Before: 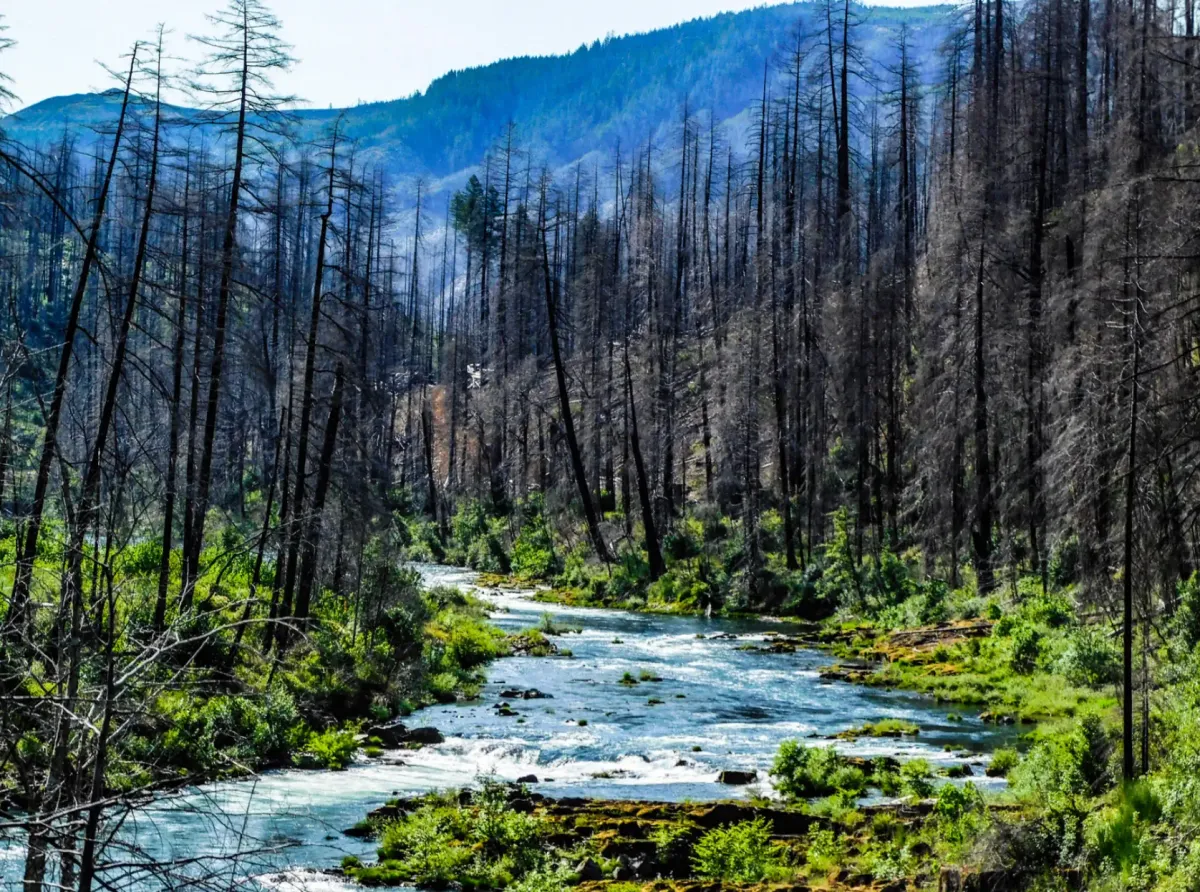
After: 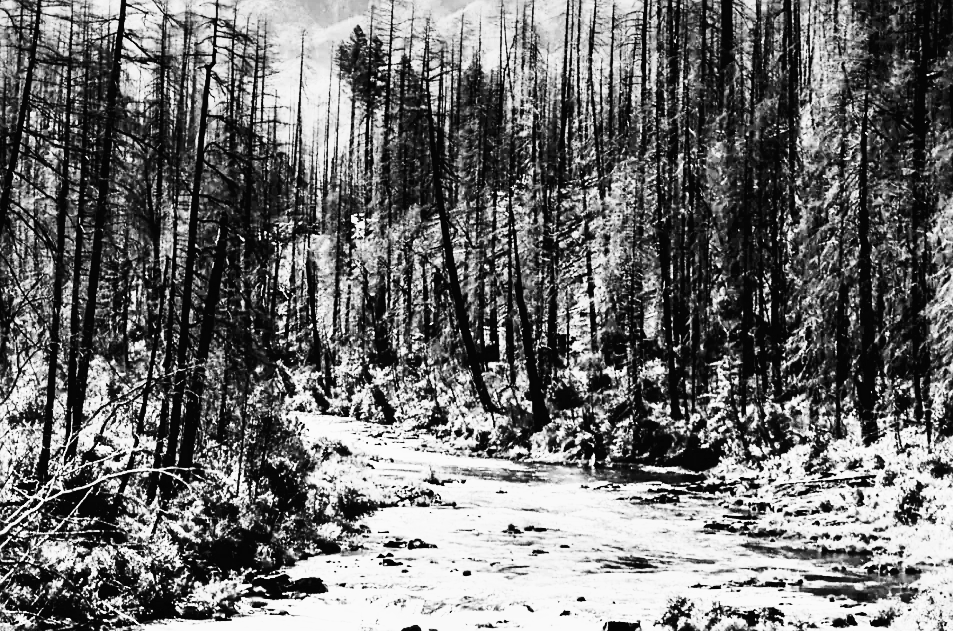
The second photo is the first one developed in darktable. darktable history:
contrast brightness saturation: contrast 0.4, brightness 0.05, saturation 0.25
monochrome: a -6.99, b 35.61, size 1.4
crop: left 9.712%, top 16.928%, right 10.845%, bottom 12.332%
color contrast: blue-yellow contrast 0.7
sharpen: on, module defaults
velvia: on, module defaults
base curve: curves: ch0 [(0, 0) (0.012, 0.01) (0.073, 0.168) (0.31, 0.711) (0.645, 0.957) (1, 1)], preserve colors none
color correction: highlights a* 4.02, highlights b* 4.98, shadows a* -7.55, shadows b* 4.98
